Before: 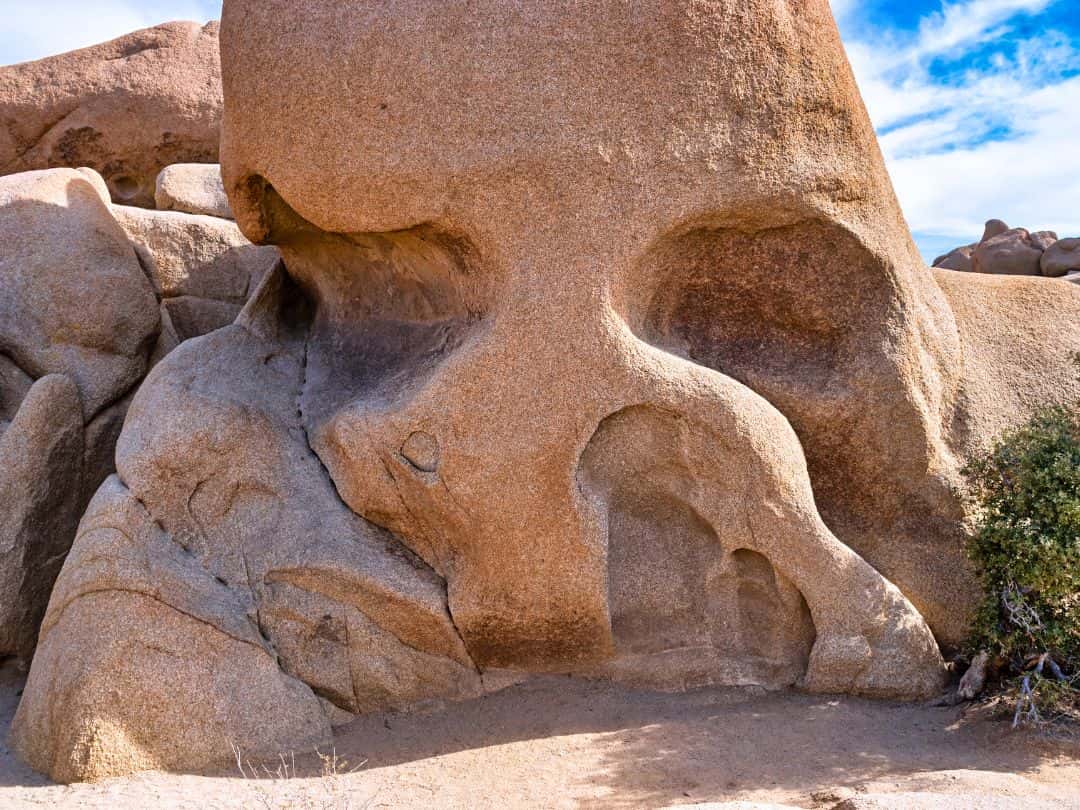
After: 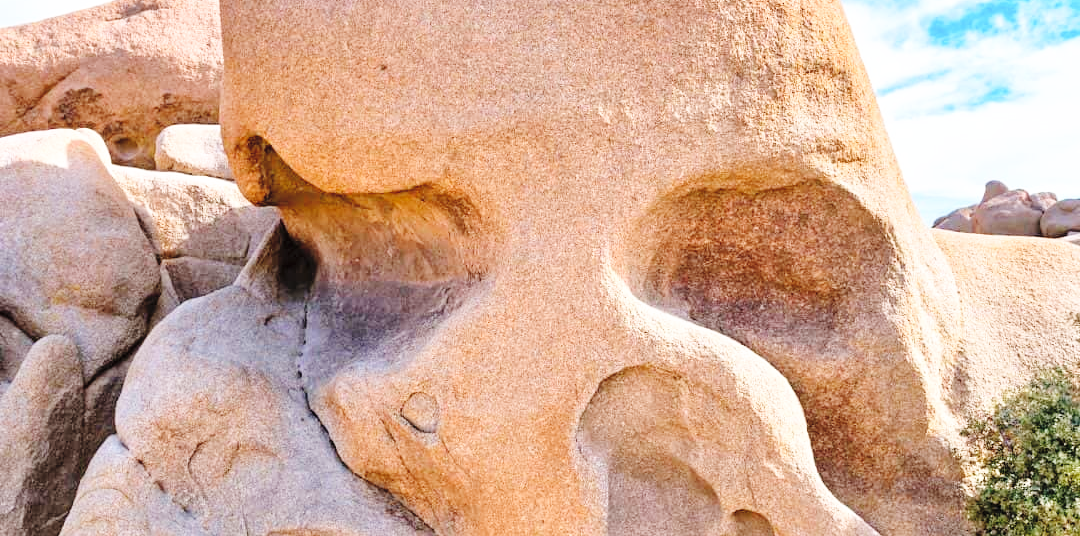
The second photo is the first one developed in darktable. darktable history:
crop and rotate: top 4.898%, bottom 28.876%
base curve: curves: ch0 [(0, 0) (0.008, 0.007) (0.022, 0.029) (0.048, 0.089) (0.092, 0.197) (0.191, 0.399) (0.275, 0.534) (0.357, 0.65) (0.477, 0.78) (0.542, 0.833) (0.799, 0.973) (1, 1)], preserve colors none
contrast brightness saturation: brightness 0.151
